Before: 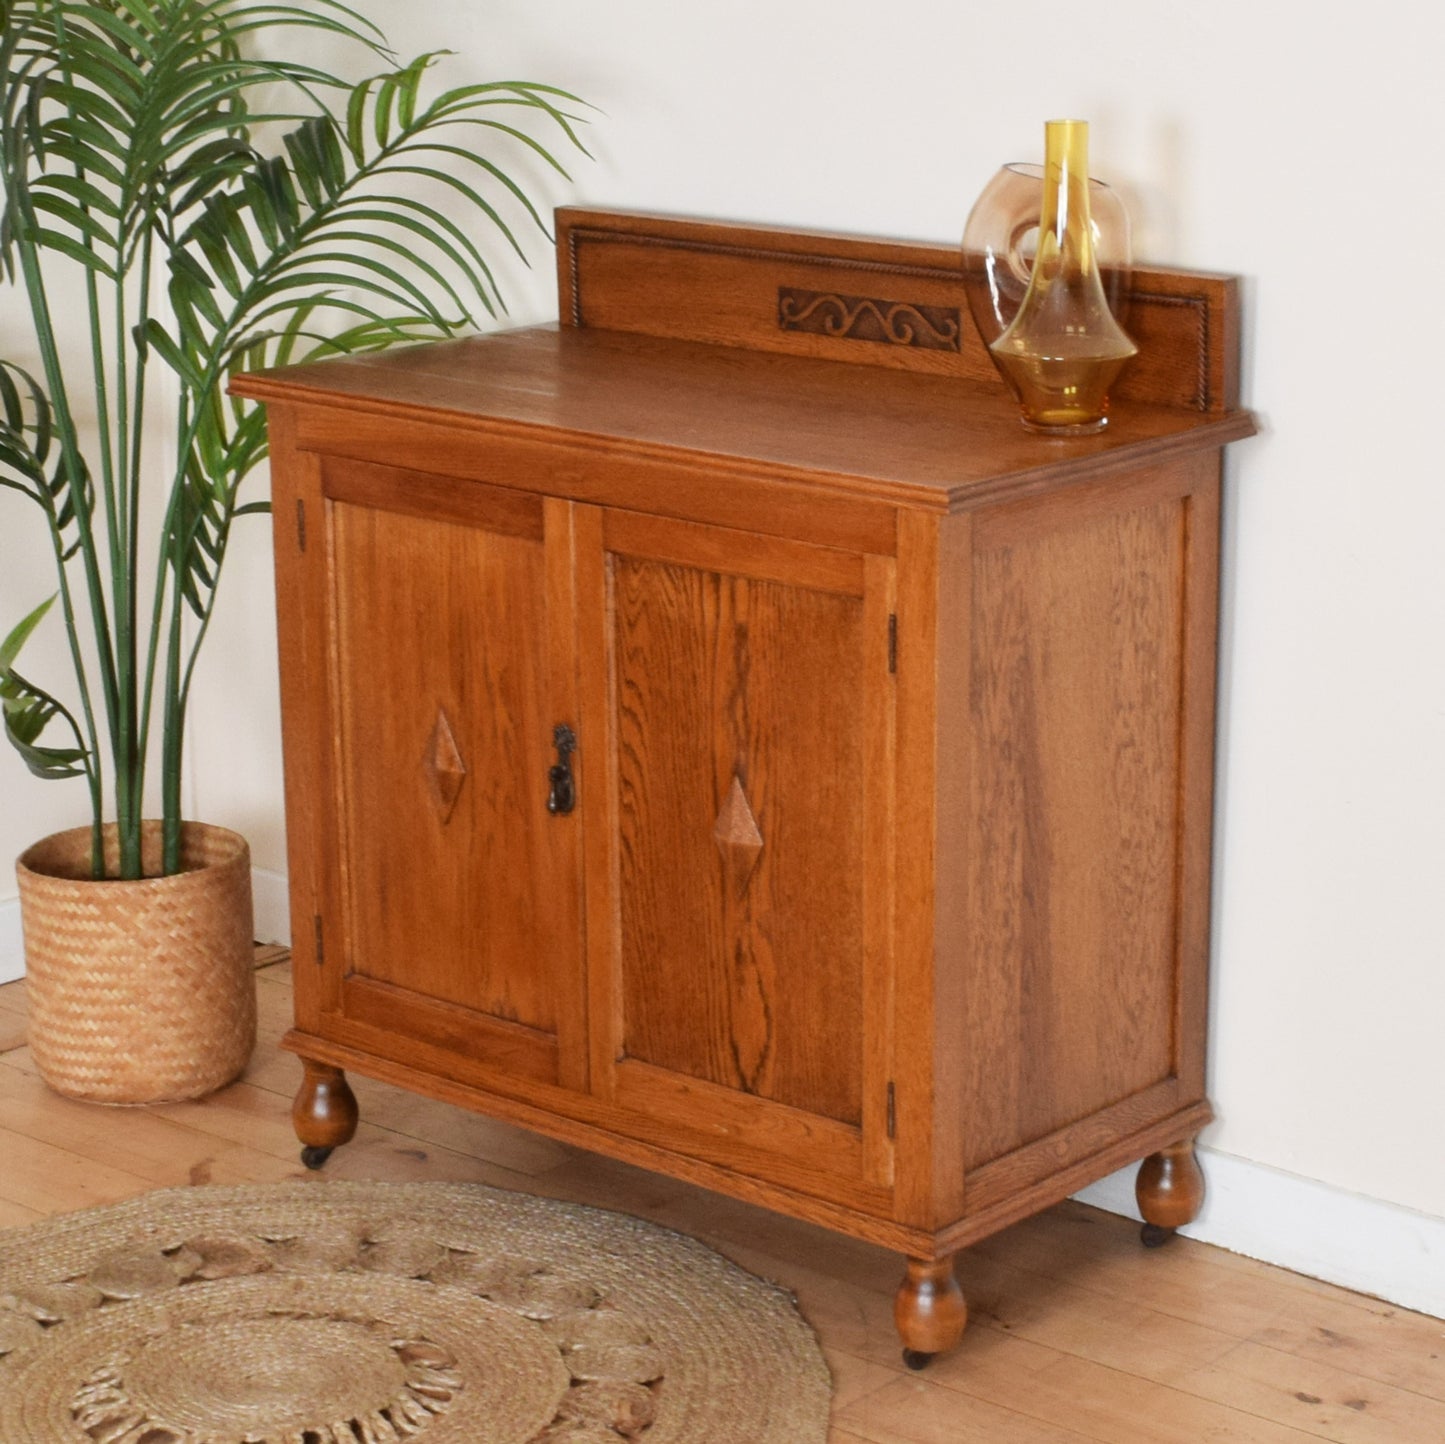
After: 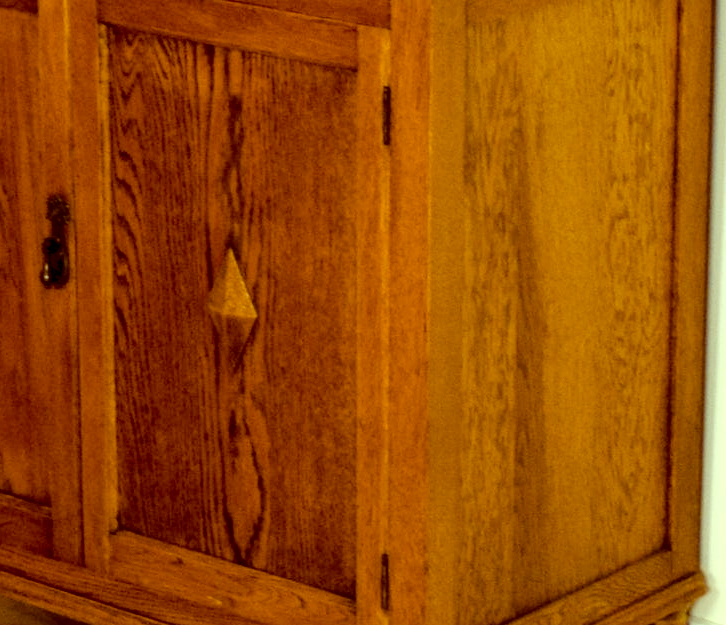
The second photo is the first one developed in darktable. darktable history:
fill light: exposure -2 EV, width 8.6
crop: left 35.03%, top 36.625%, right 14.663%, bottom 20.057%
color balance: lift [1, 1.015, 0.987, 0.985], gamma [1, 0.959, 1.042, 0.958], gain [0.927, 0.938, 1.072, 0.928], contrast 1.5%
color balance rgb: shadows lift › luminance -21.66%, shadows lift › chroma 8.98%, shadows lift › hue 283.37°, power › chroma 1.55%, power › hue 25.59°, highlights gain › luminance 6.08%, highlights gain › chroma 2.55%, highlights gain › hue 90°, global offset › luminance -0.87%, perceptual saturation grading › global saturation 27.49%, perceptual saturation grading › highlights -28.39%, perceptual saturation grading › mid-tones 15.22%, perceptual saturation grading › shadows 33.98%, perceptual brilliance grading › highlights 10%, perceptual brilliance grading › mid-tones 5%
